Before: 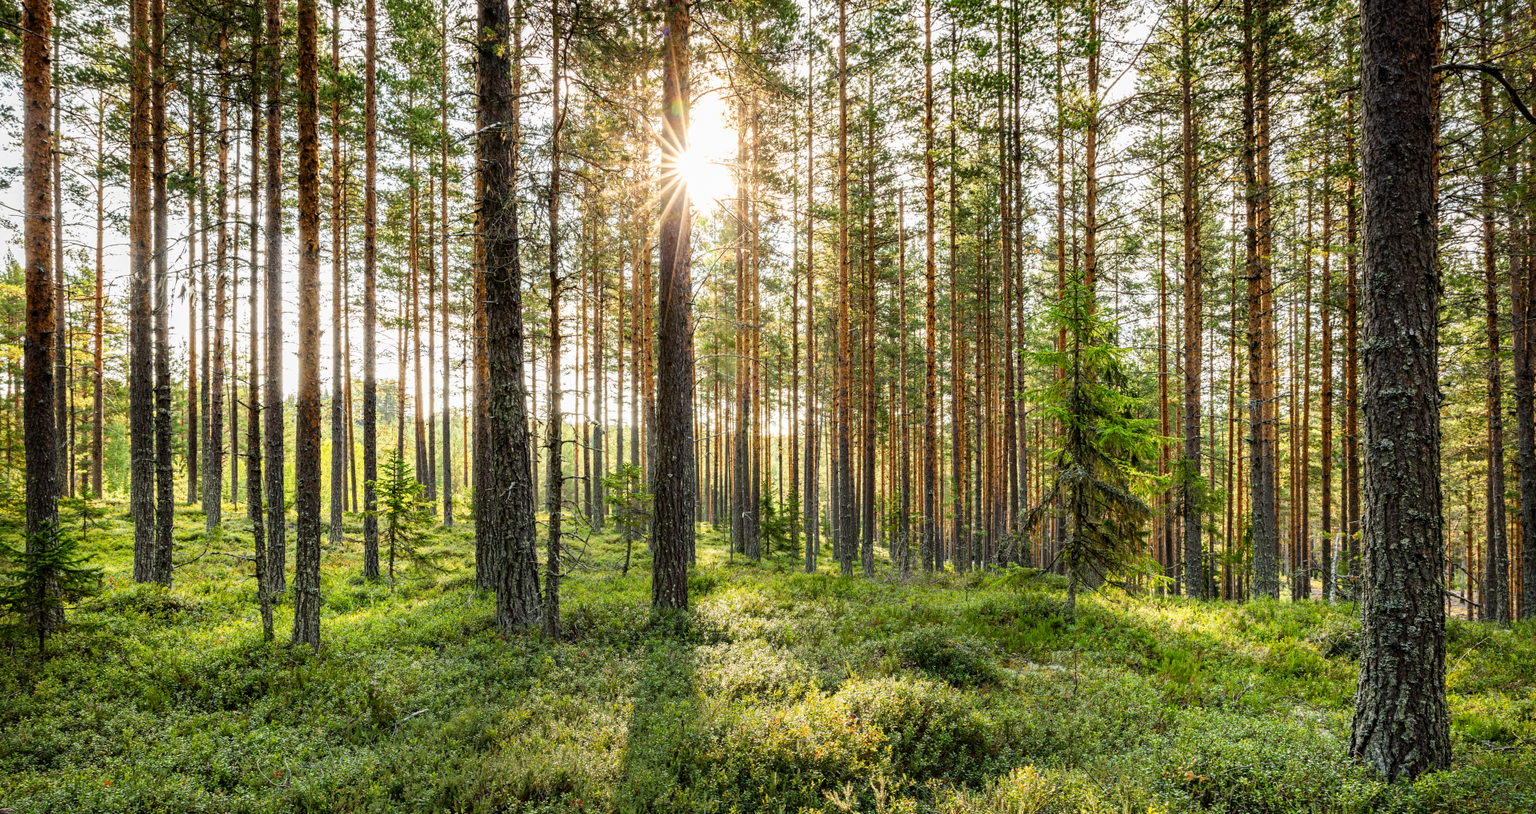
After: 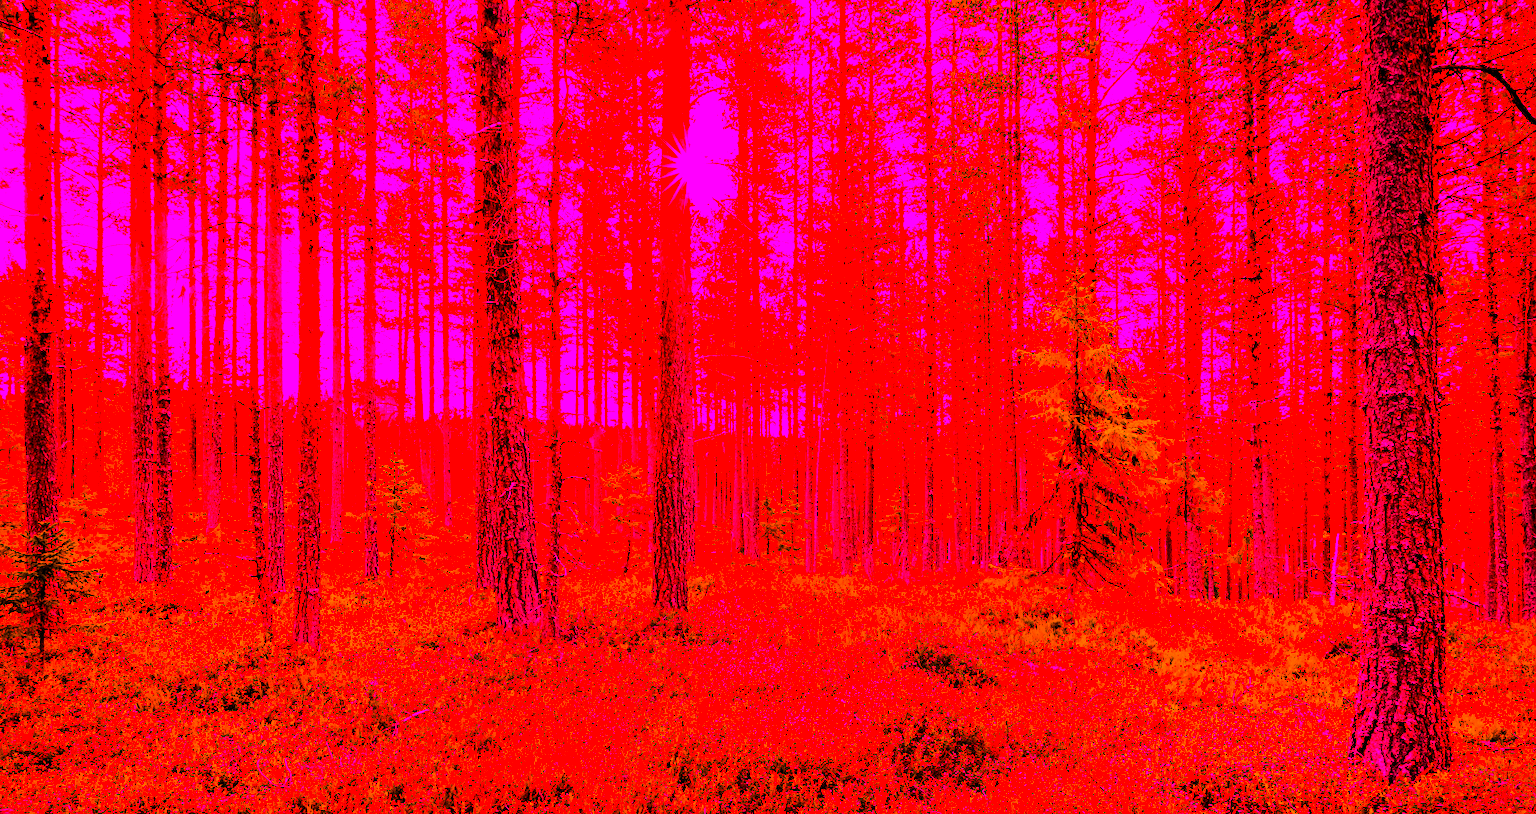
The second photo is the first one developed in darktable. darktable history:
white balance: red 4.26, blue 1.802
exposure: black level correction 0.001, exposure 0.14 EV, compensate highlight preservation false
color balance rgb: perceptual saturation grading › global saturation 100%
